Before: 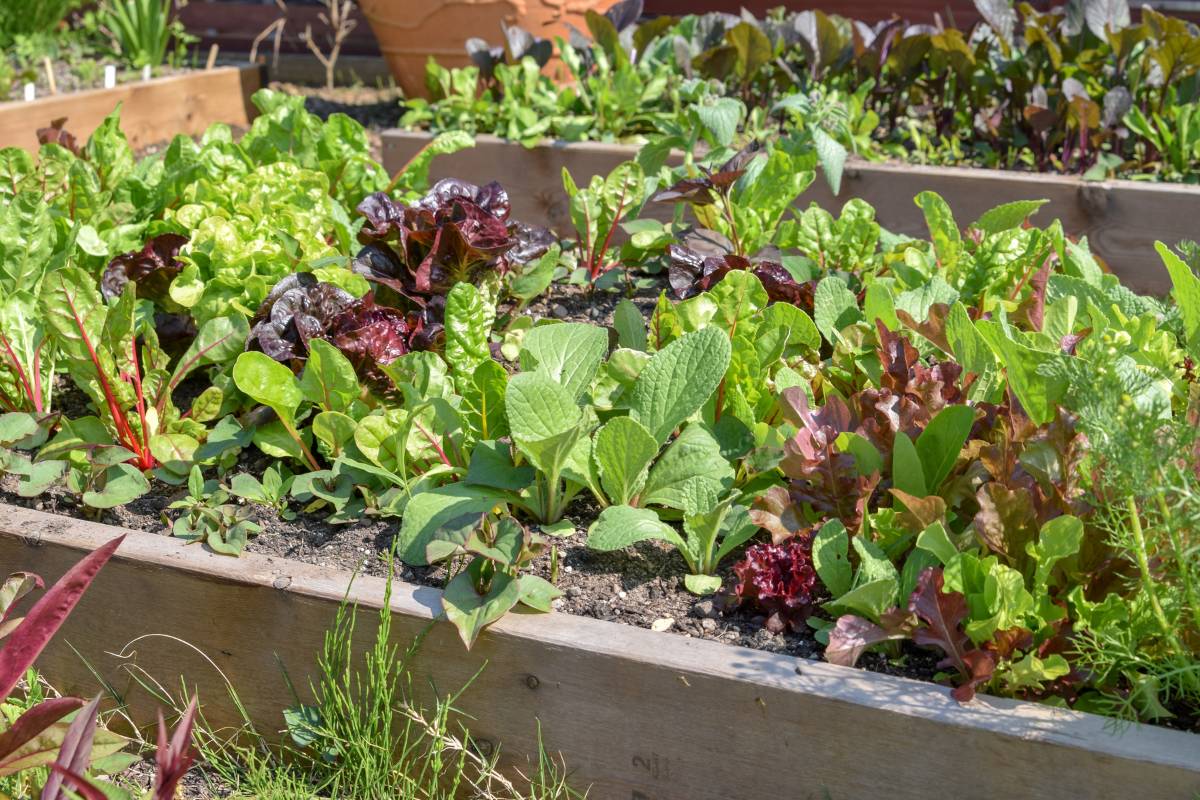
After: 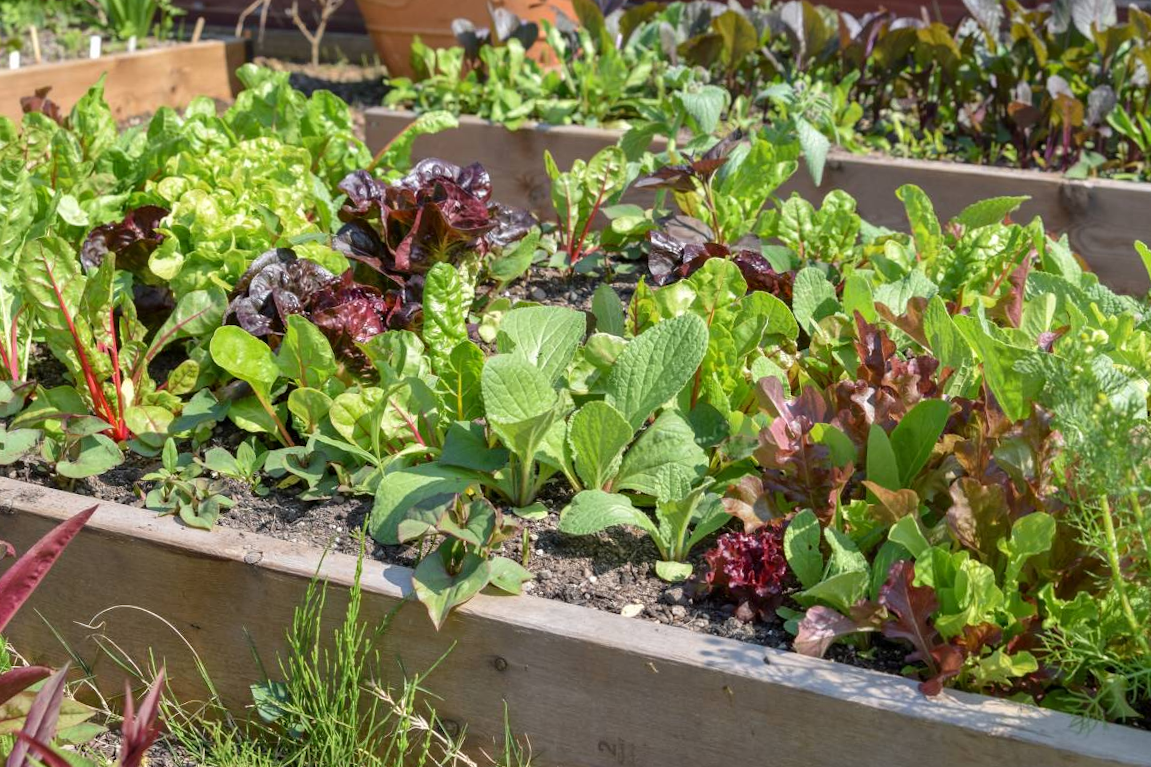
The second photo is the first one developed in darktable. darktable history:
crop and rotate: angle -1.61°
